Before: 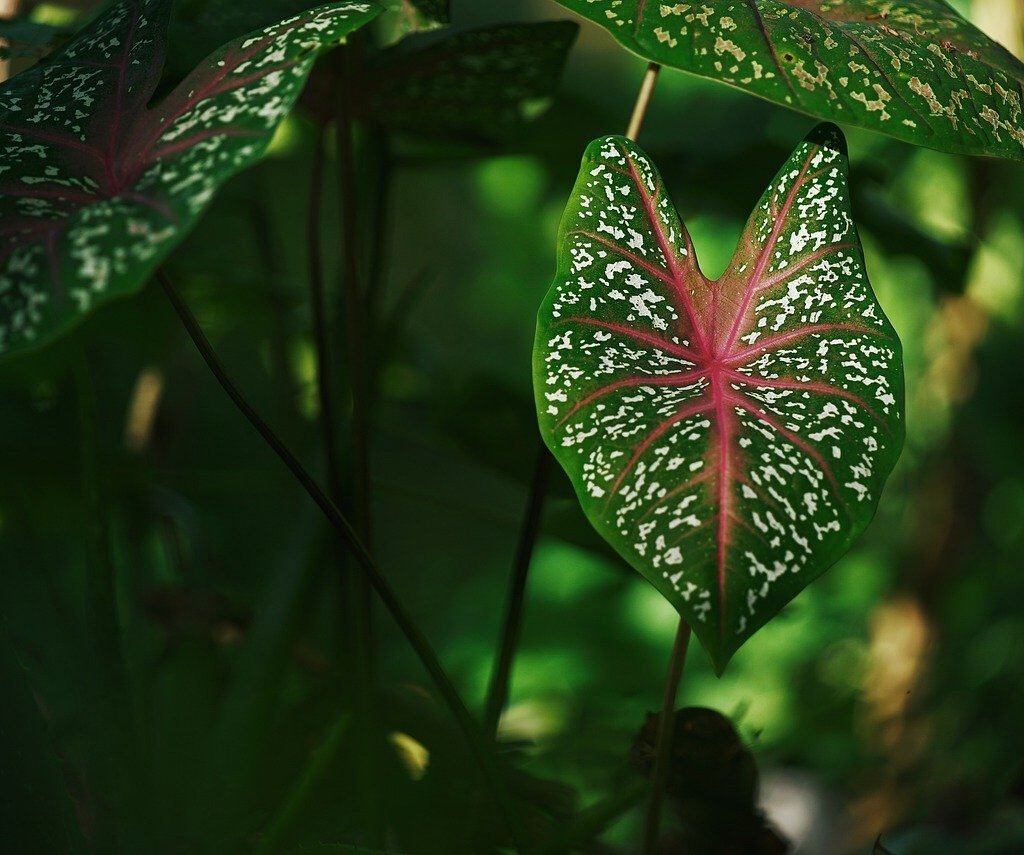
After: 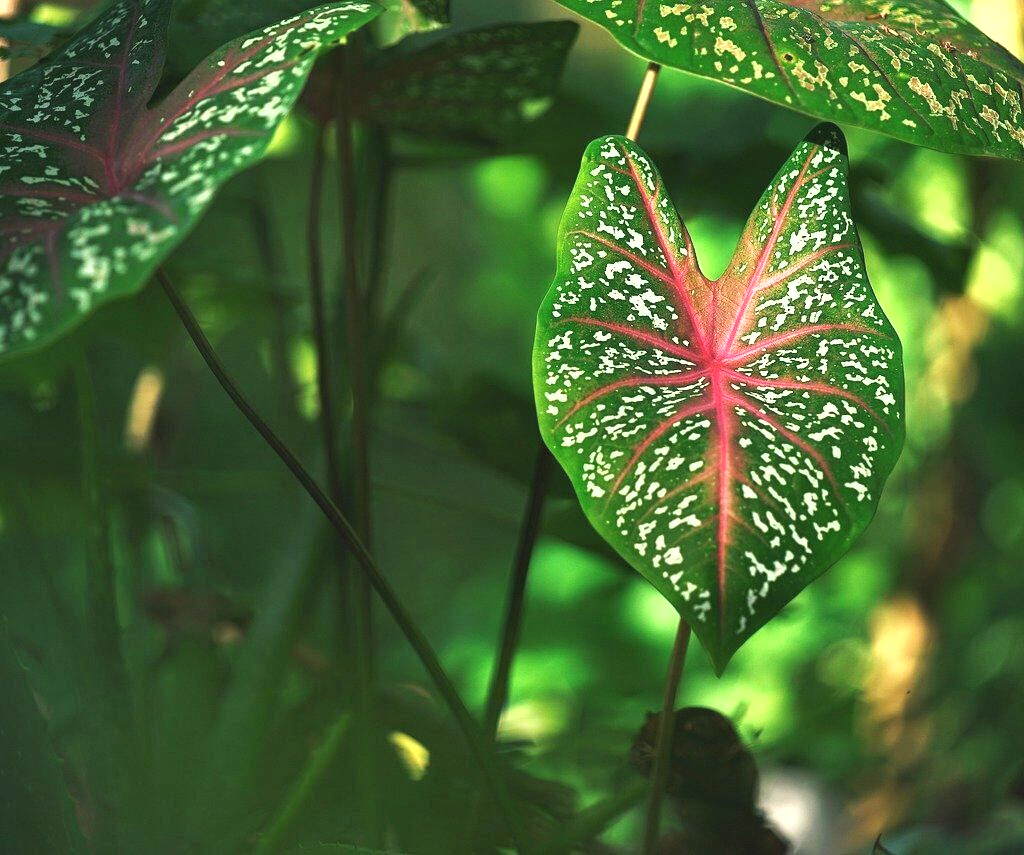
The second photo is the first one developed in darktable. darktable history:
exposure: black level correction -0.002, exposure 1.341 EV, compensate highlight preservation false
shadows and highlights: low approximation 0.01, soften with gaussian
